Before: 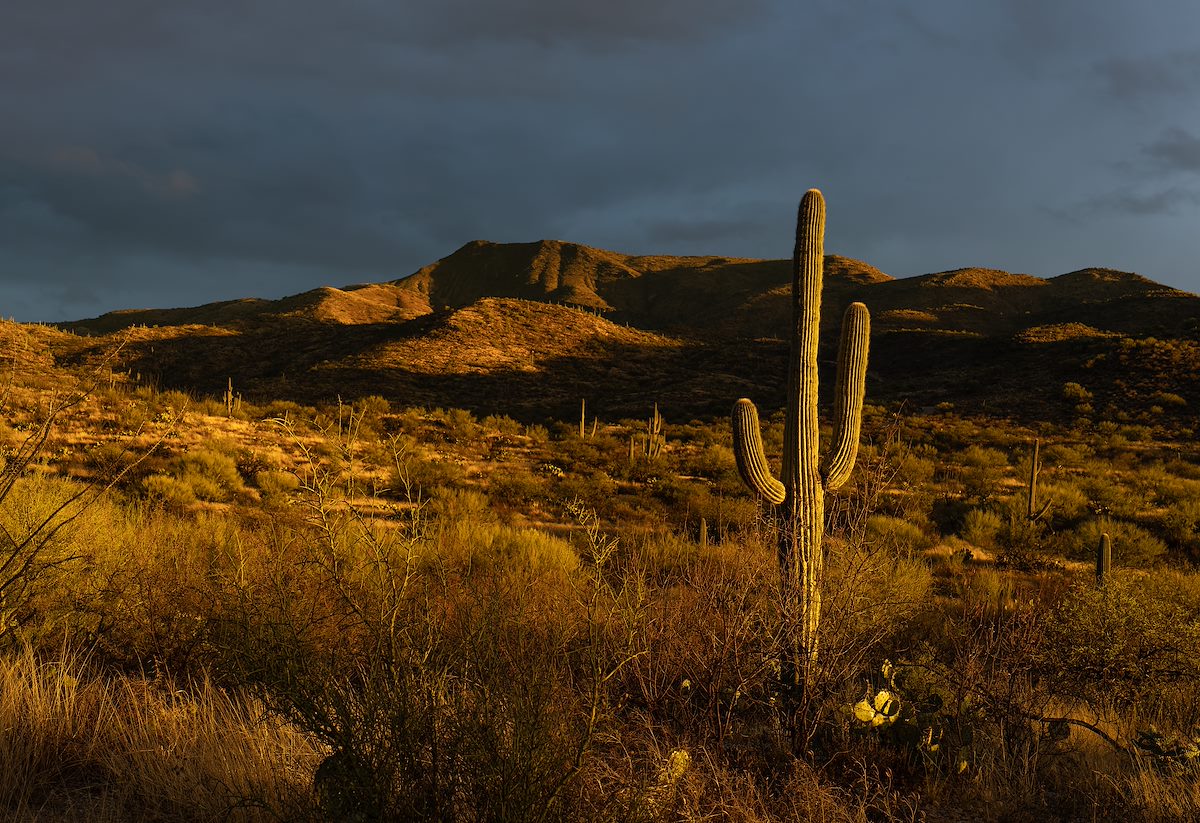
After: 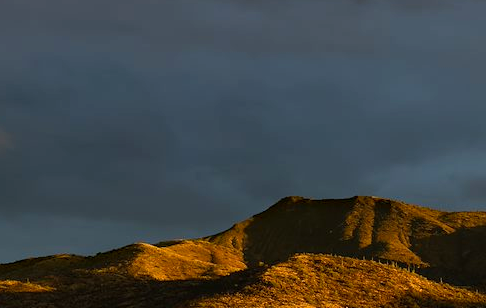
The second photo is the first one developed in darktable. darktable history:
crop: left 15.575%, top 5.427%, right 43.872%, bottom 57.147%
color balance rgb: highlights gain › luminance 6.435%, highlights gain › chroma 1.272%, highlights gain › hue 91.17°, perceptual saturation grading › global saturation 7.965%, perceptual saturation grading › shadows 4.386%
haze removal: compatibility mode true, adaptive false
